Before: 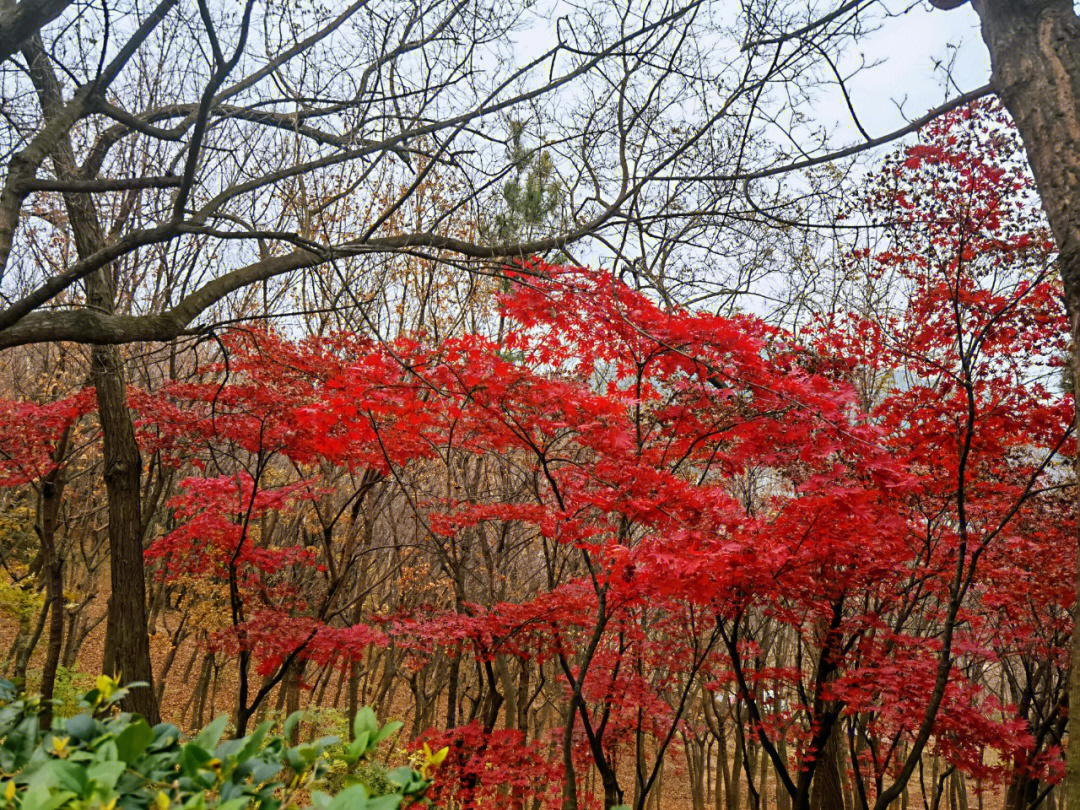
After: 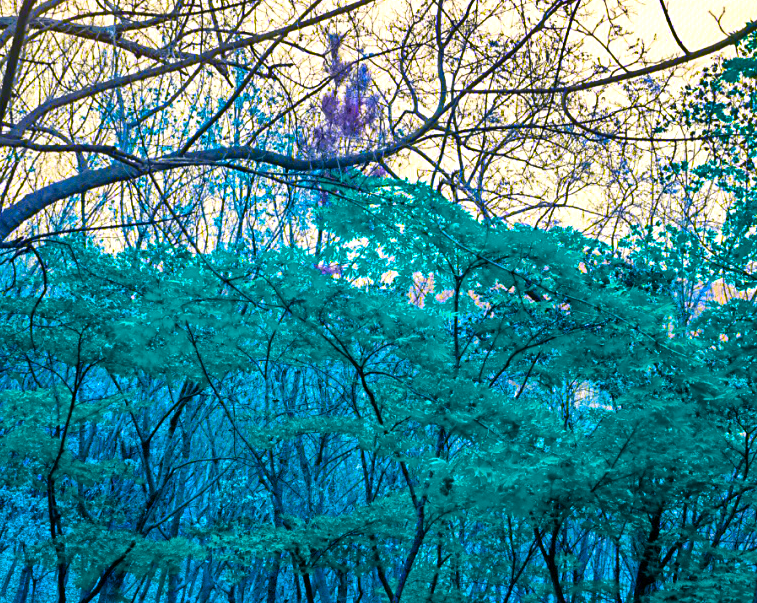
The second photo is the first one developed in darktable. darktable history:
exposure: exposure 0.342 EV, compensate highlight preservation false
color balance rgb: shadows lift › chroma 5.596%, shadows lift › hue 239.92°, linear chroma grading › shadows -39.595%, linear chroma grading › highlights 39.992%, linear chroma grading › global chroma 45.467%, linear chroma grading › mid-tones -29.691%, perceptual saturation grading › global saturation 26.992%, perceptual saturation grading › highlights -28.007%, perceptual saturation grading › mid-tones 15.871%, perceptual saturation grading › shadows 34.394%, hue shift 179.99°, global vibrance 49.506%, contrast 0.289%
velvia: on, module defaults
shadows and highlights: shadows 23.21, highlights -48.97, soften with gaussian
crop and rotate: left 16.884%, top 10.781%, right 12.943%, bottom 14.705%
